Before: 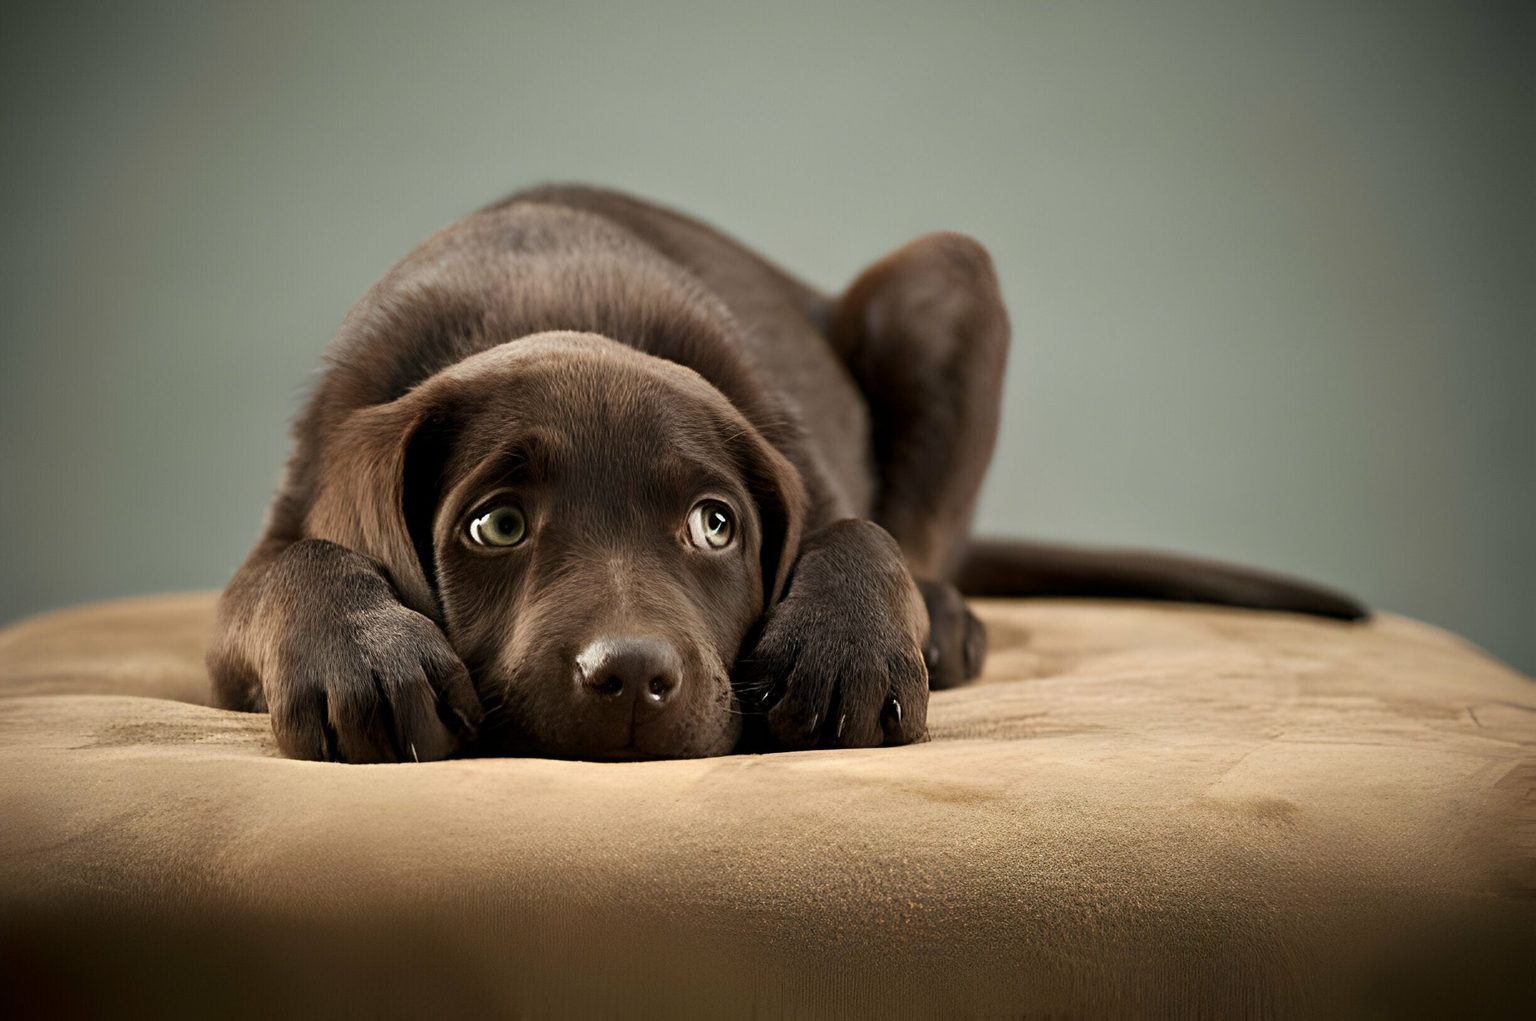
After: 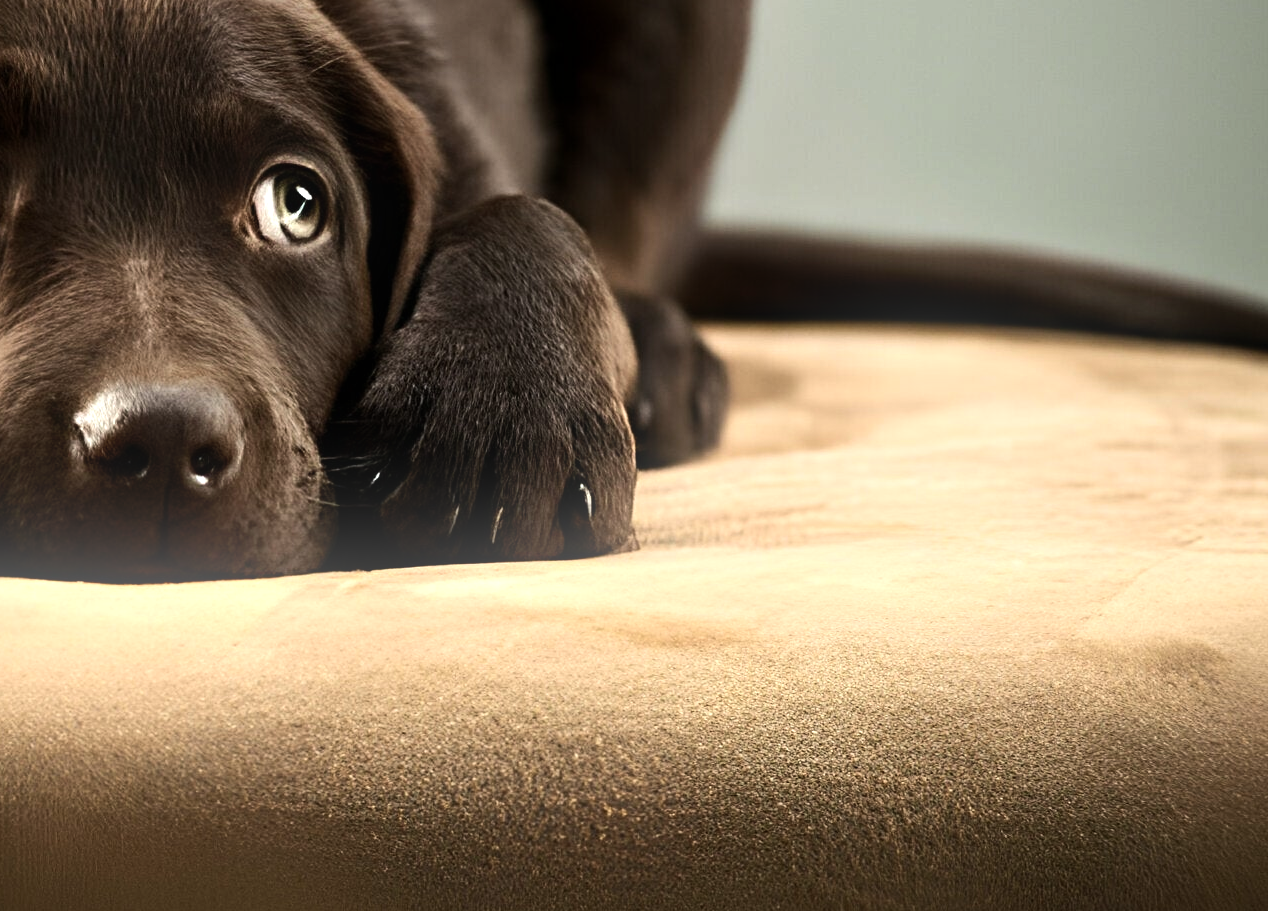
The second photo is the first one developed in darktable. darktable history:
tone equalizer: -8 EV -0.75 EV, -7 EV -0.7 EV, -6 EV -0.6 EV, -5 EV -0.4 EV, -3 EV 0.4 EV, -2 EV 0.6 EV, -1 EV 0.7 EV, +0 EV 0.75 EV, edges refinement/feathering 500, mask exposure compensation -1.57 EV, preserve details no
bloom: size 15%, threshold 97%, strength 7%
crop: left 34.479%, top 38.822%, right 13.718%, bottom 5.172%
